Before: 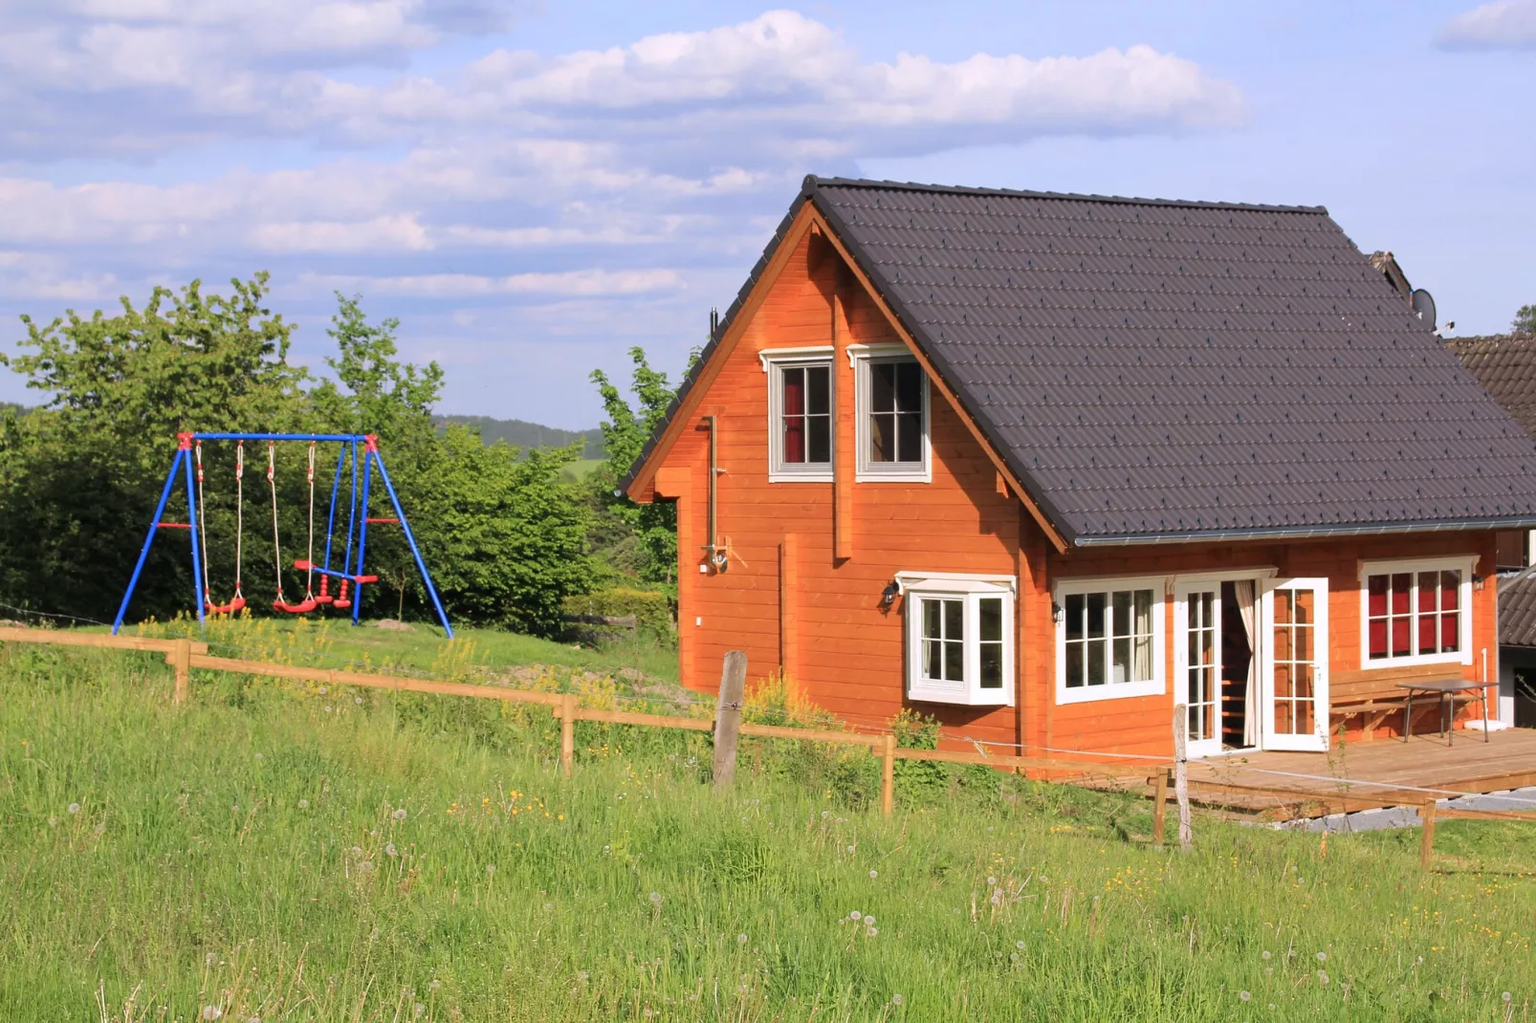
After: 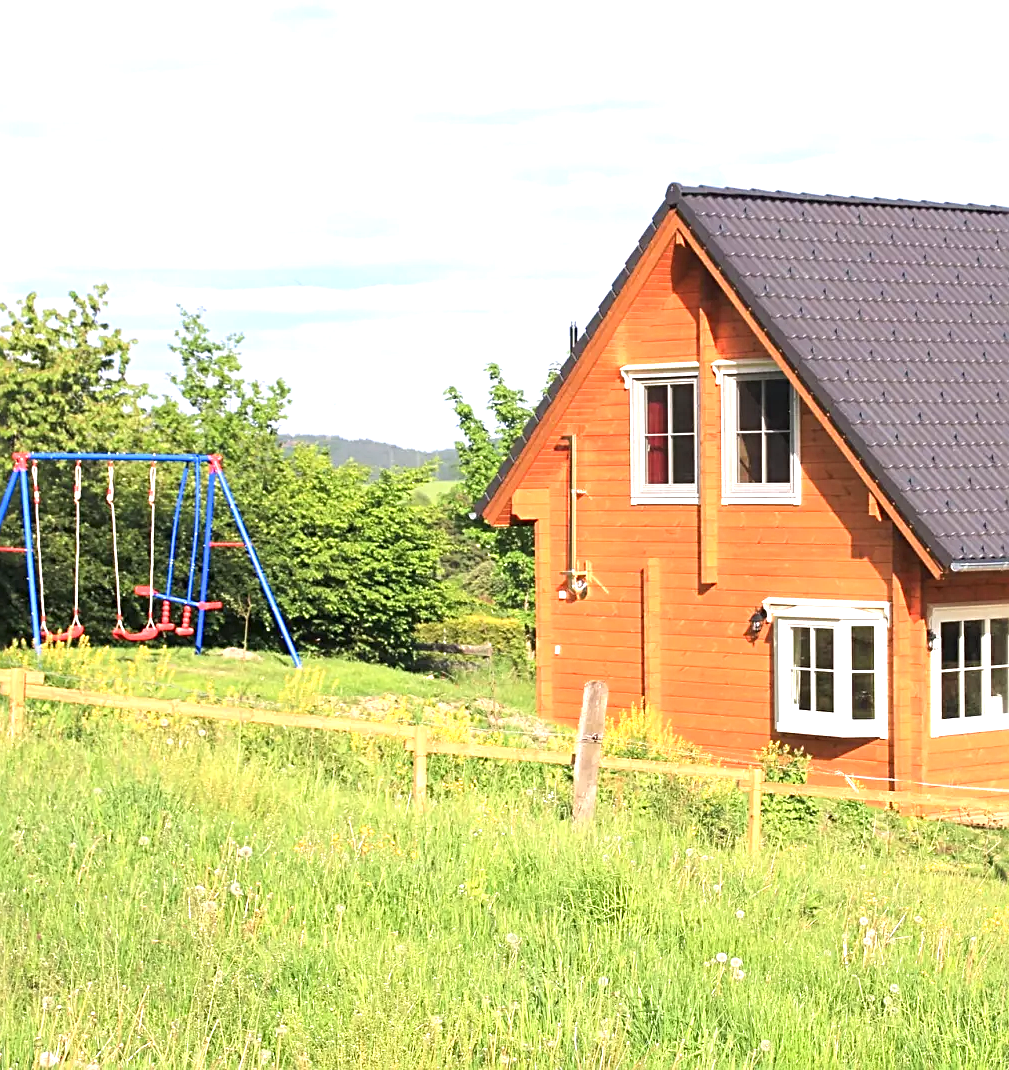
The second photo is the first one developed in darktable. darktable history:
sharpen: radius 2.736
crop: left 10.831%, right 26.323%
exposure: black level correction 0, exposure 1.2 EV, compensate highlight preservation false
